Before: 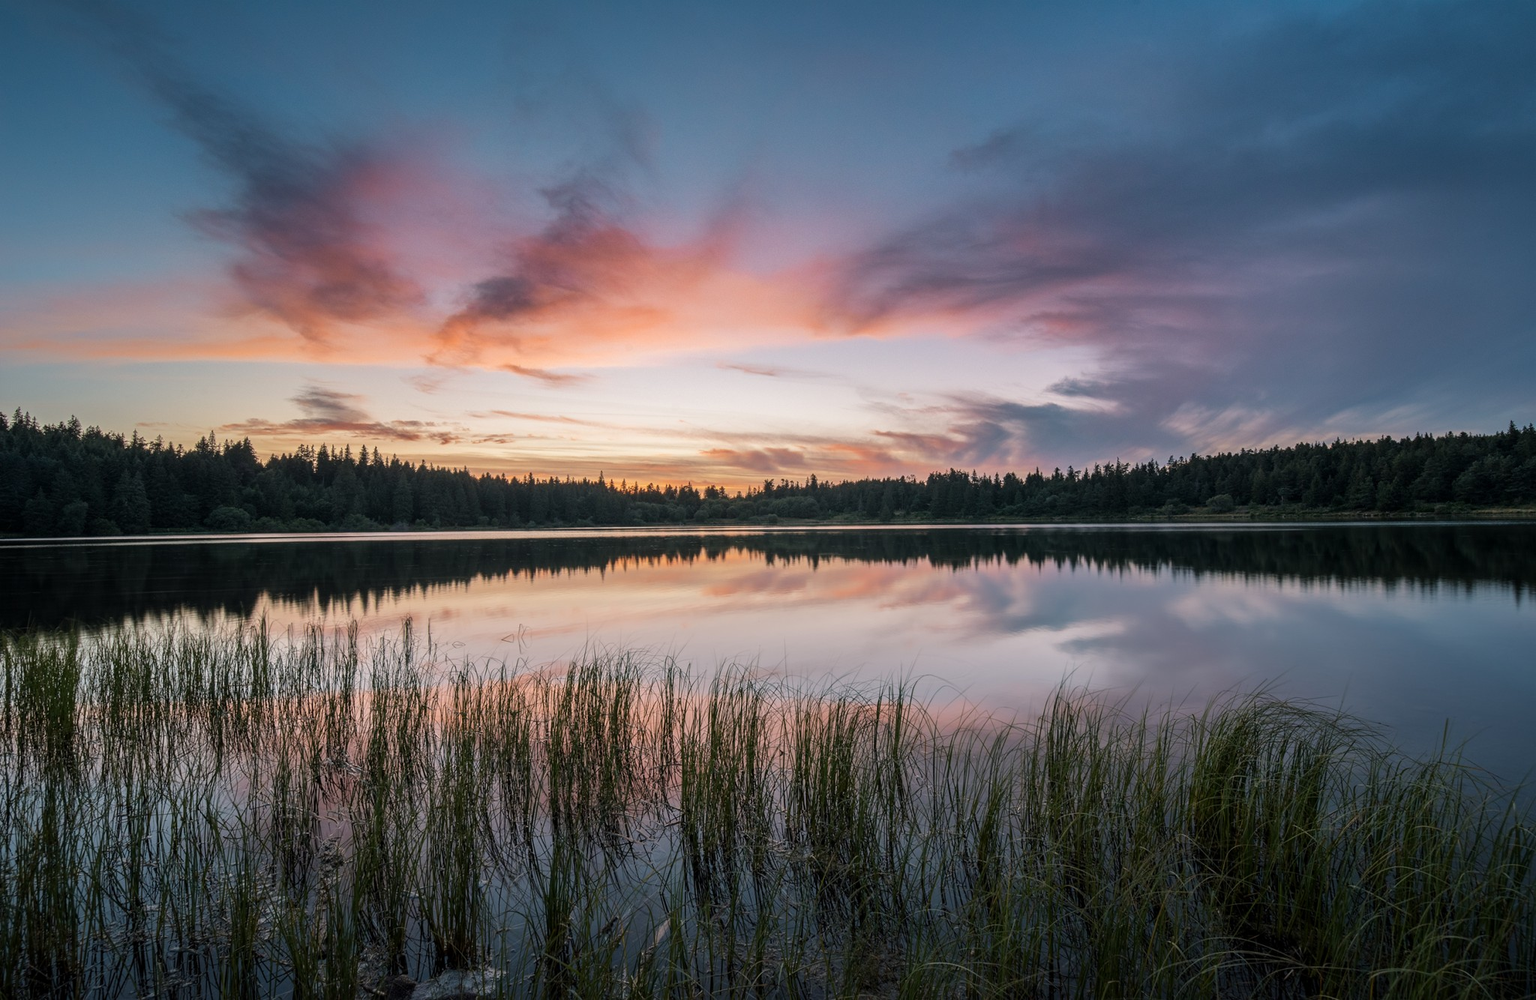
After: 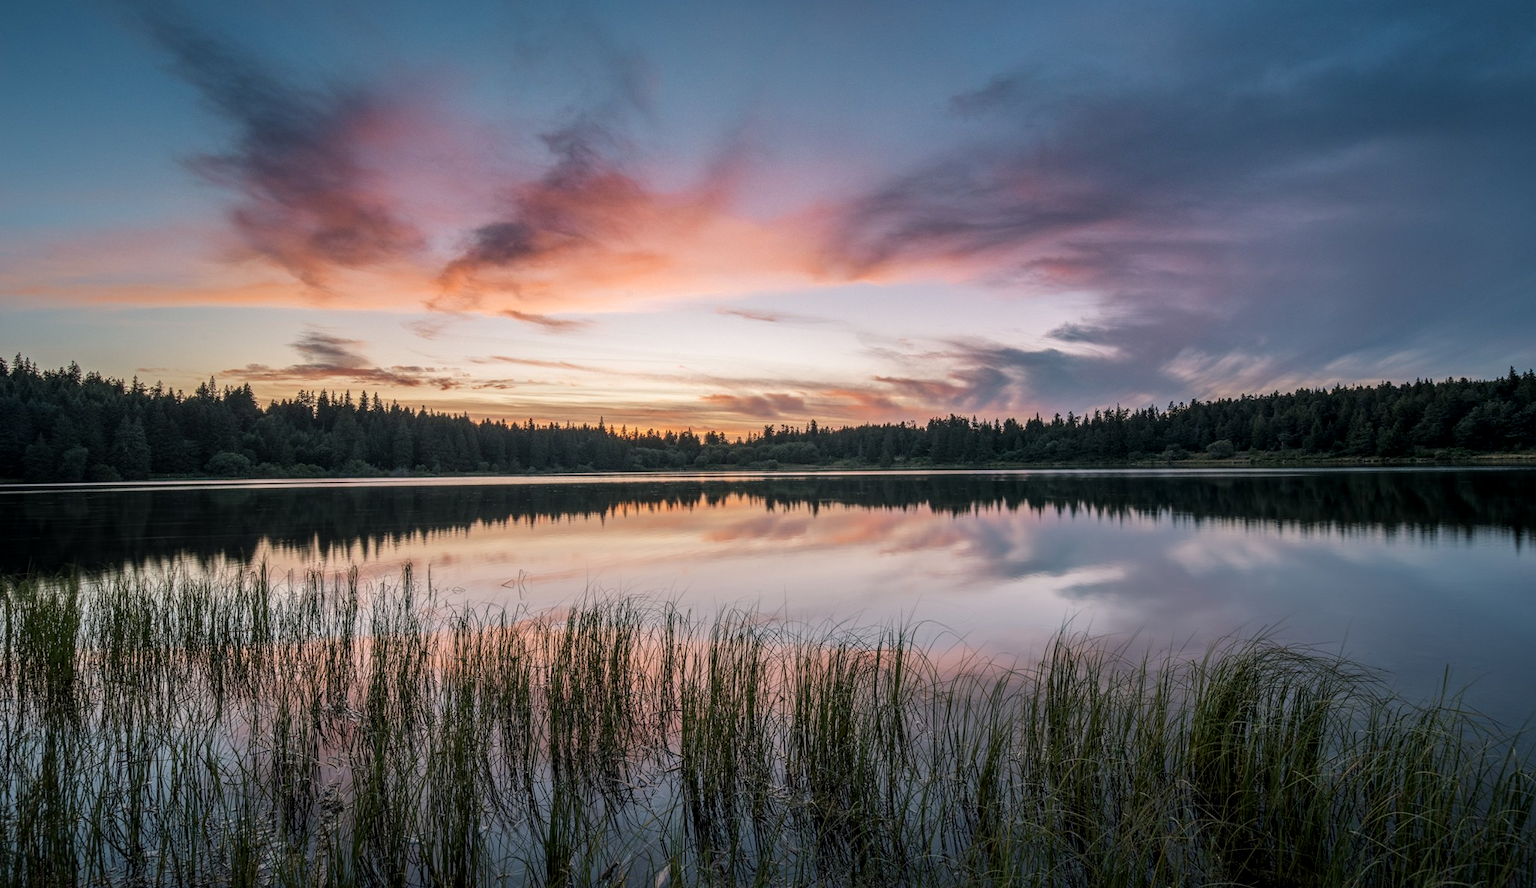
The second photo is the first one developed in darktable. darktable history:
local contrast: on, module defaults
exposure: exposure -0.014 EV, compensate highlight preservation false
crop and rotate: top 5.524%, bottom 5.583%
